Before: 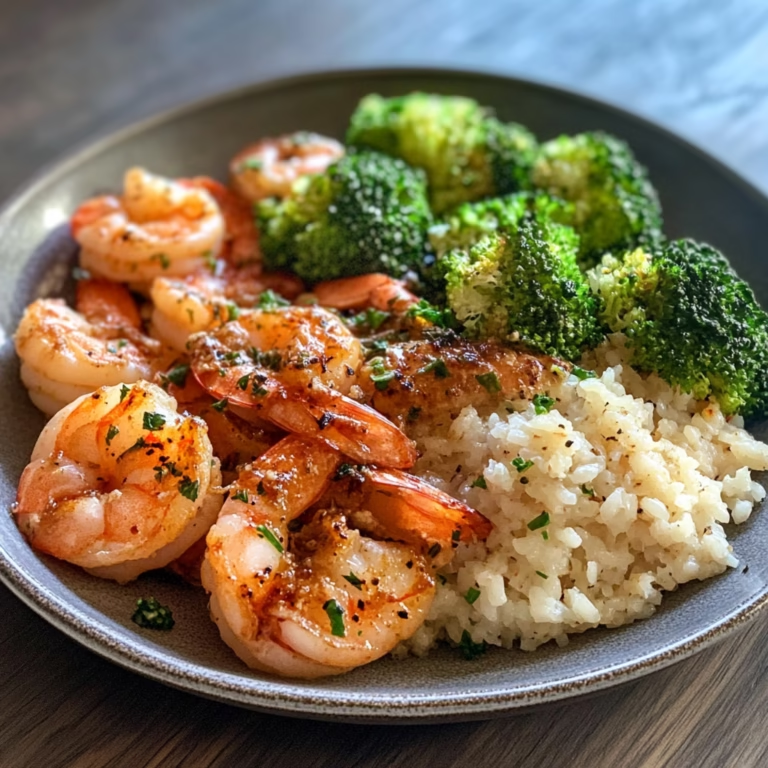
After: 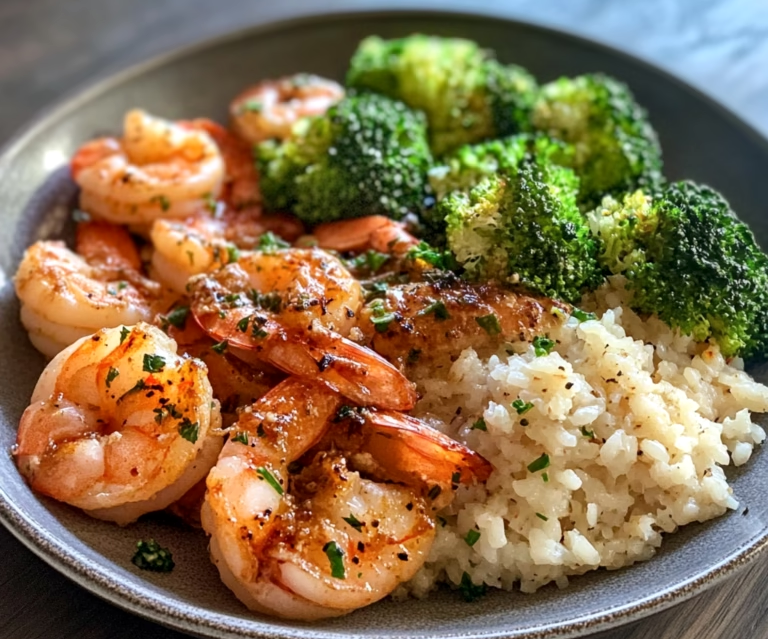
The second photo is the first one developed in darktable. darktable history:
crop: top 7.625%, bottom 8.027%
local contrast: mode bilateral grid, contrast 20, coarseness 50, detail 120%, midtone range 0.2
